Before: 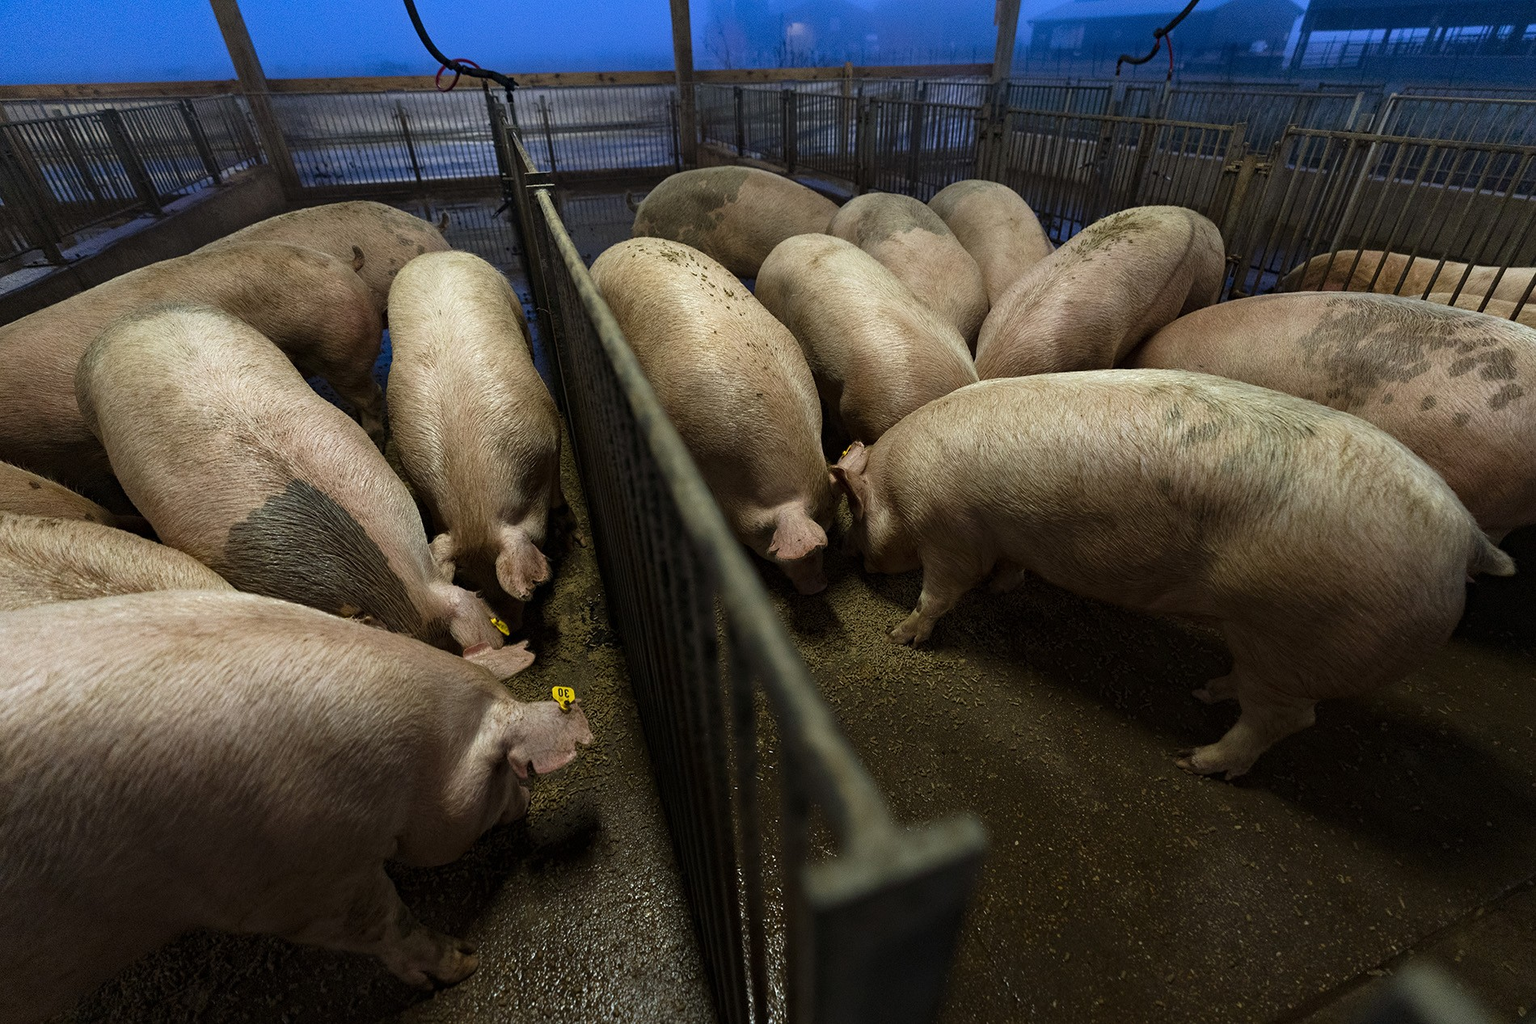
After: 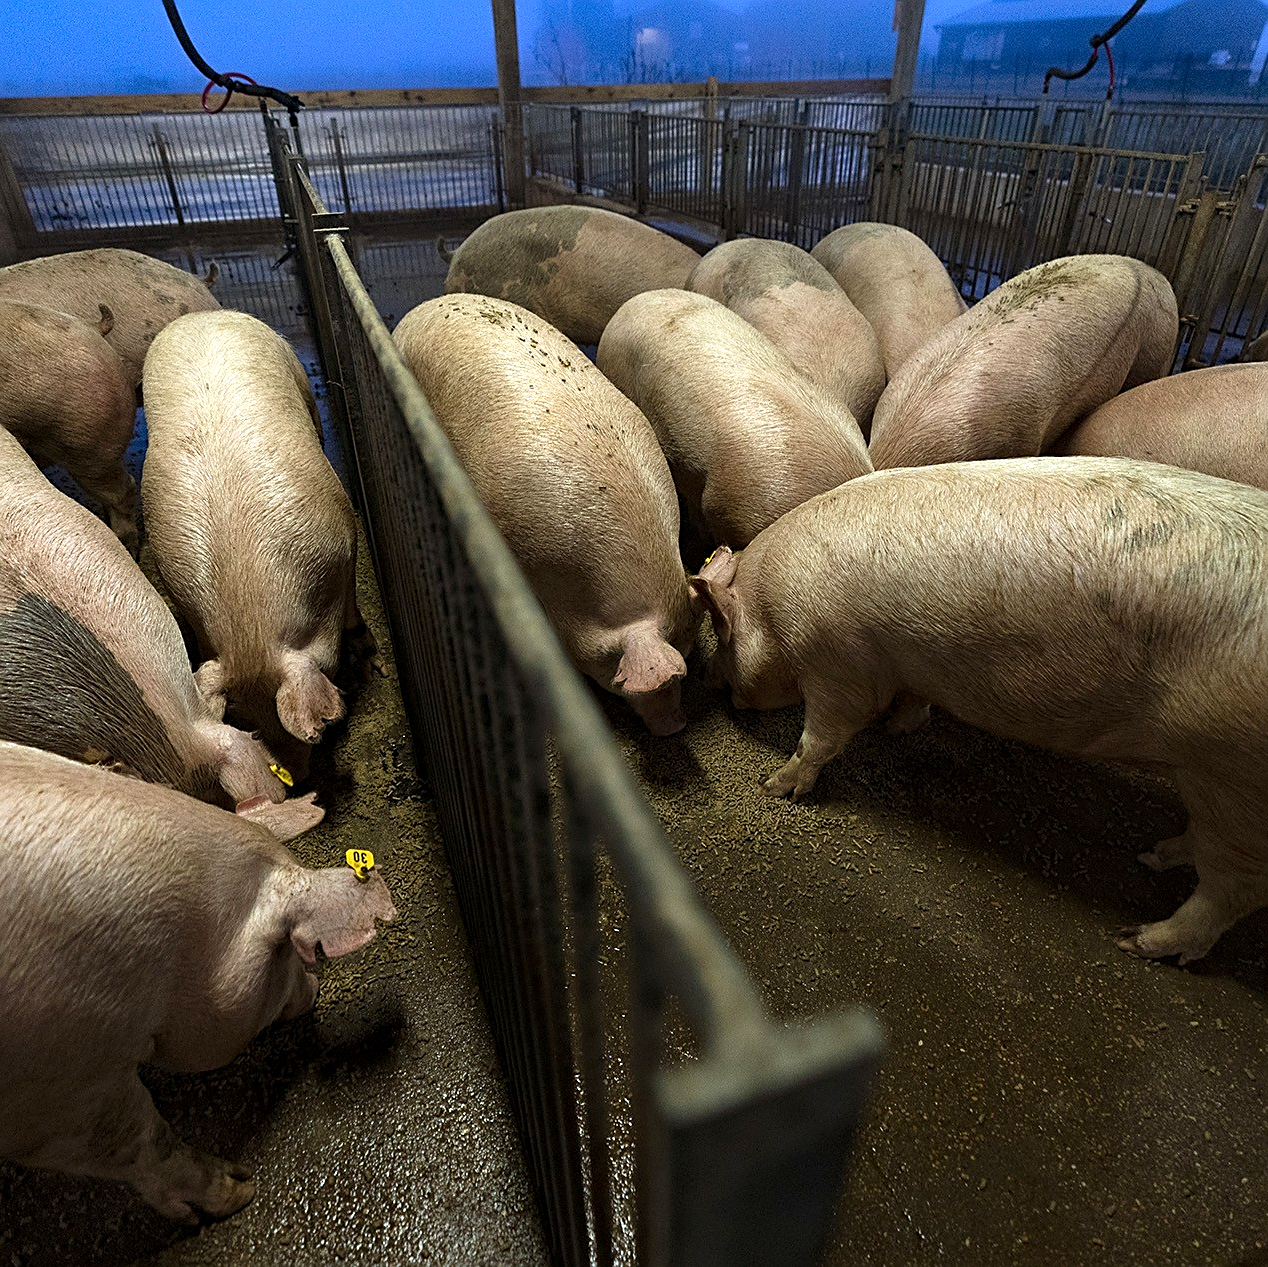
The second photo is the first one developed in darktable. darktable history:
crop and rotate: left 17.804%, right 15.454%
sharpen: amount 0.49
exposure: black level correction 0.001, exposure 0.499 EV, compensate exposure bias true, compensate highlight preservation false
